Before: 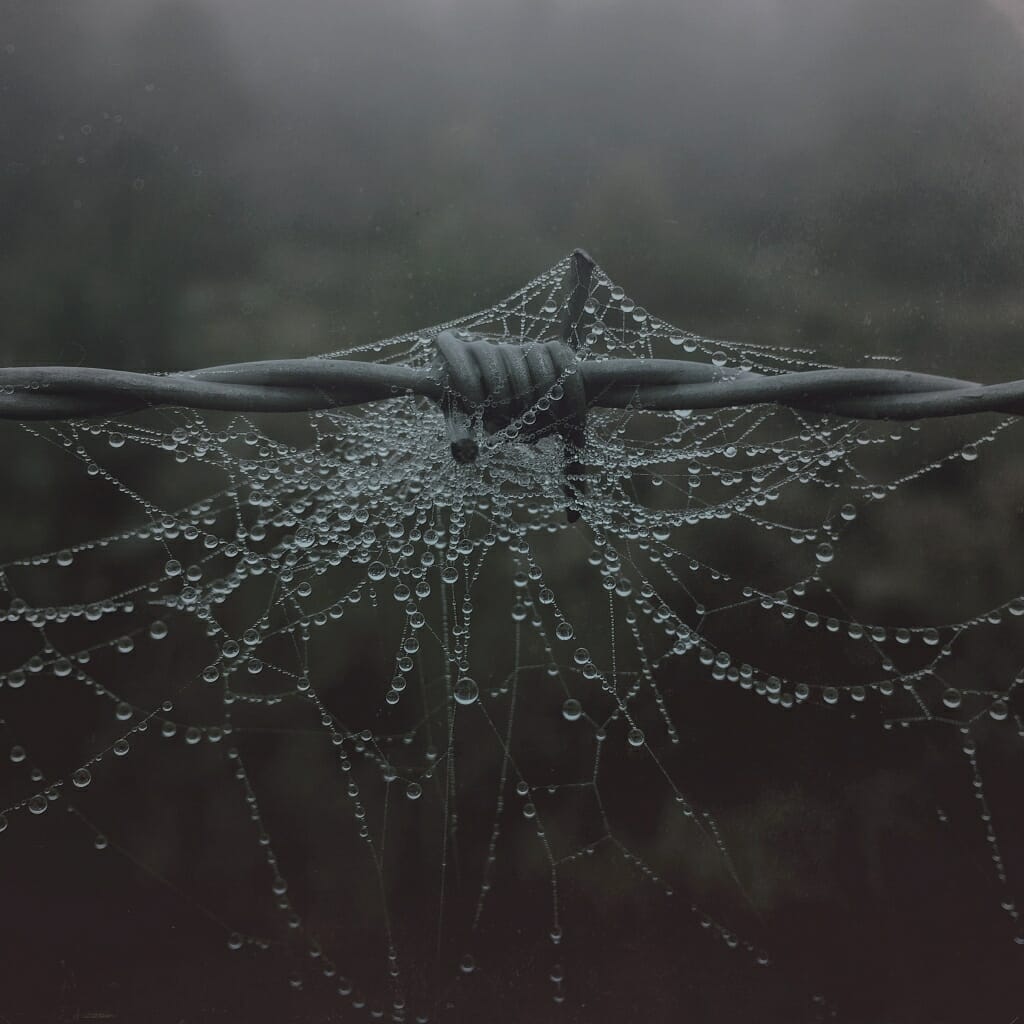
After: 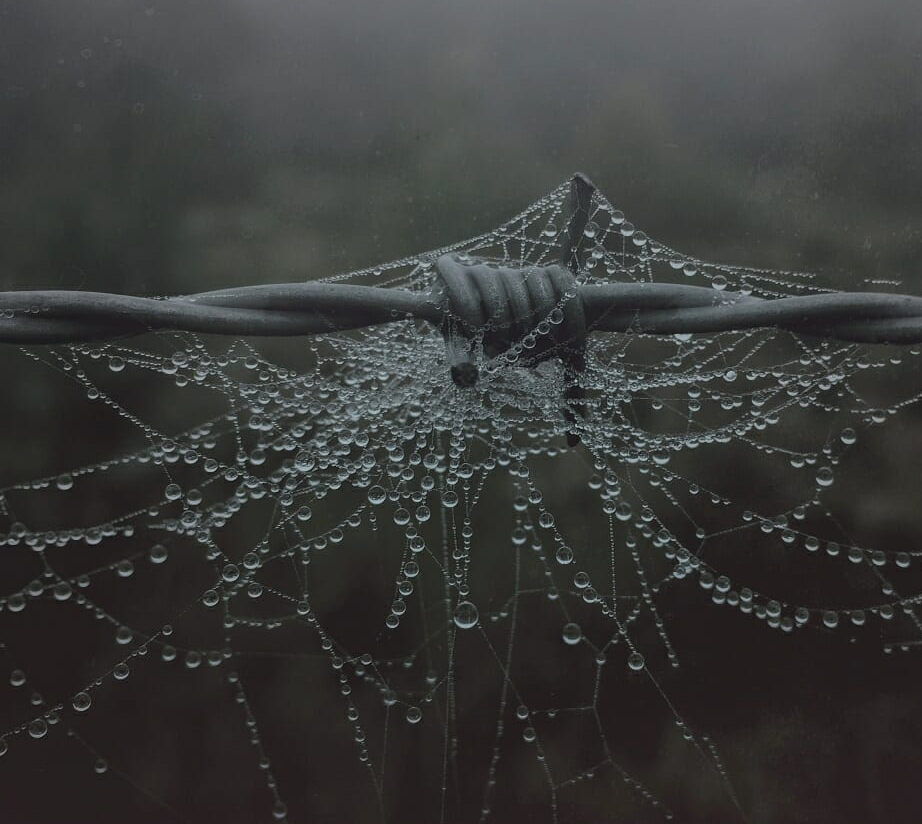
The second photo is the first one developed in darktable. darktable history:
crop: top 7.441%, right 9.911%, bottom 12.011%
